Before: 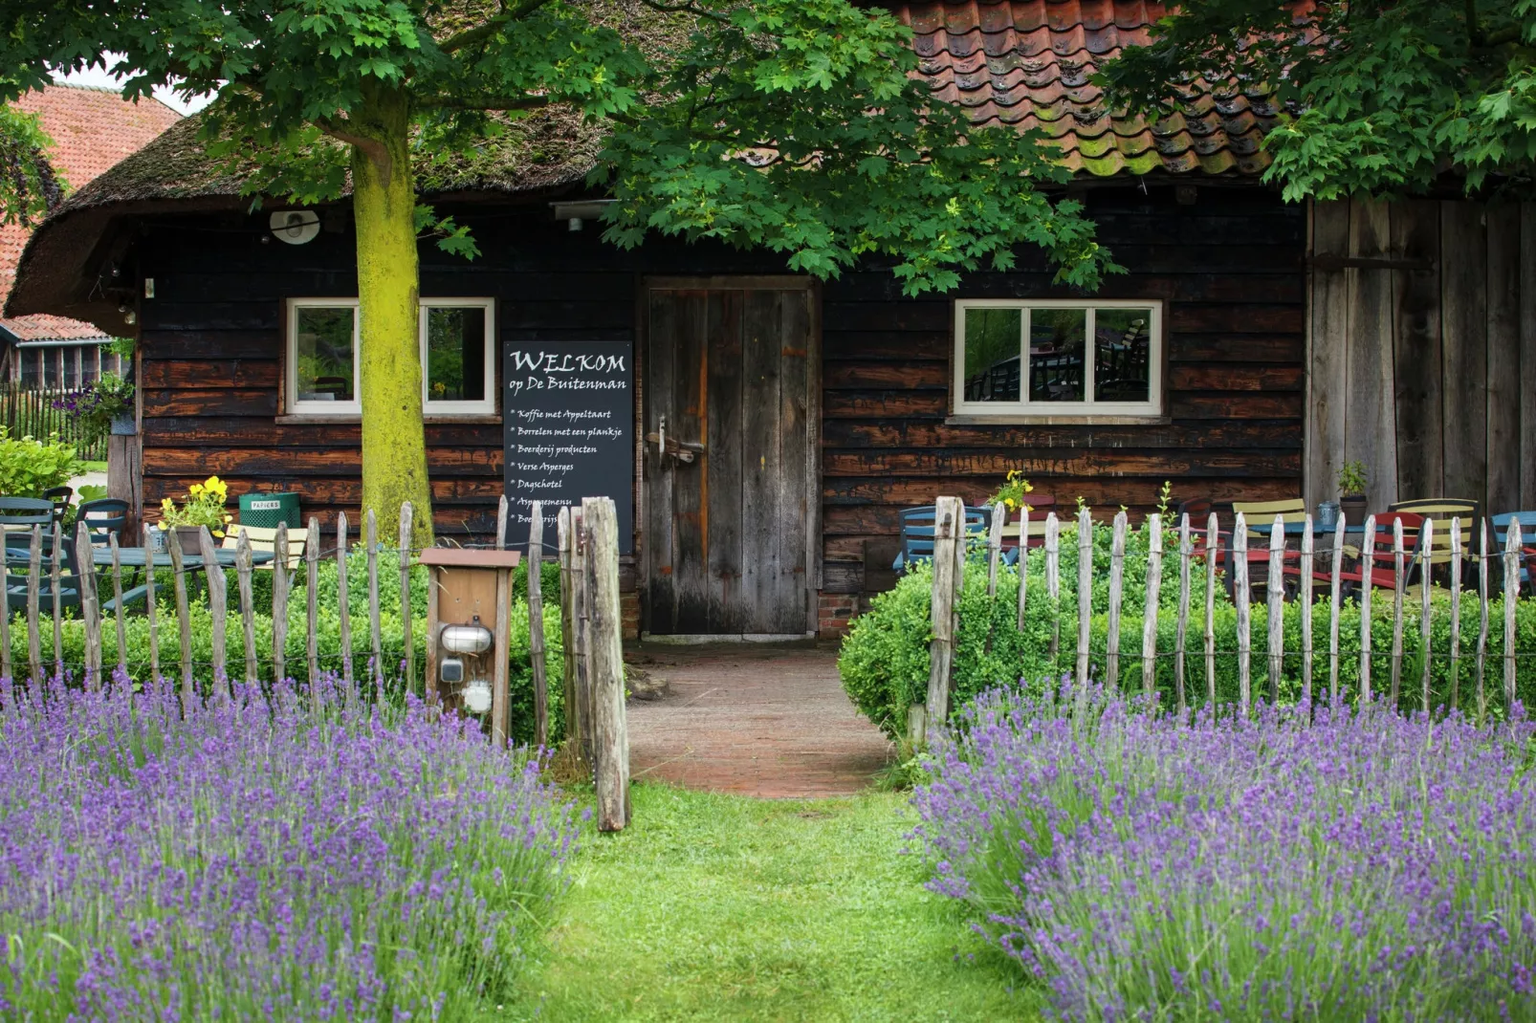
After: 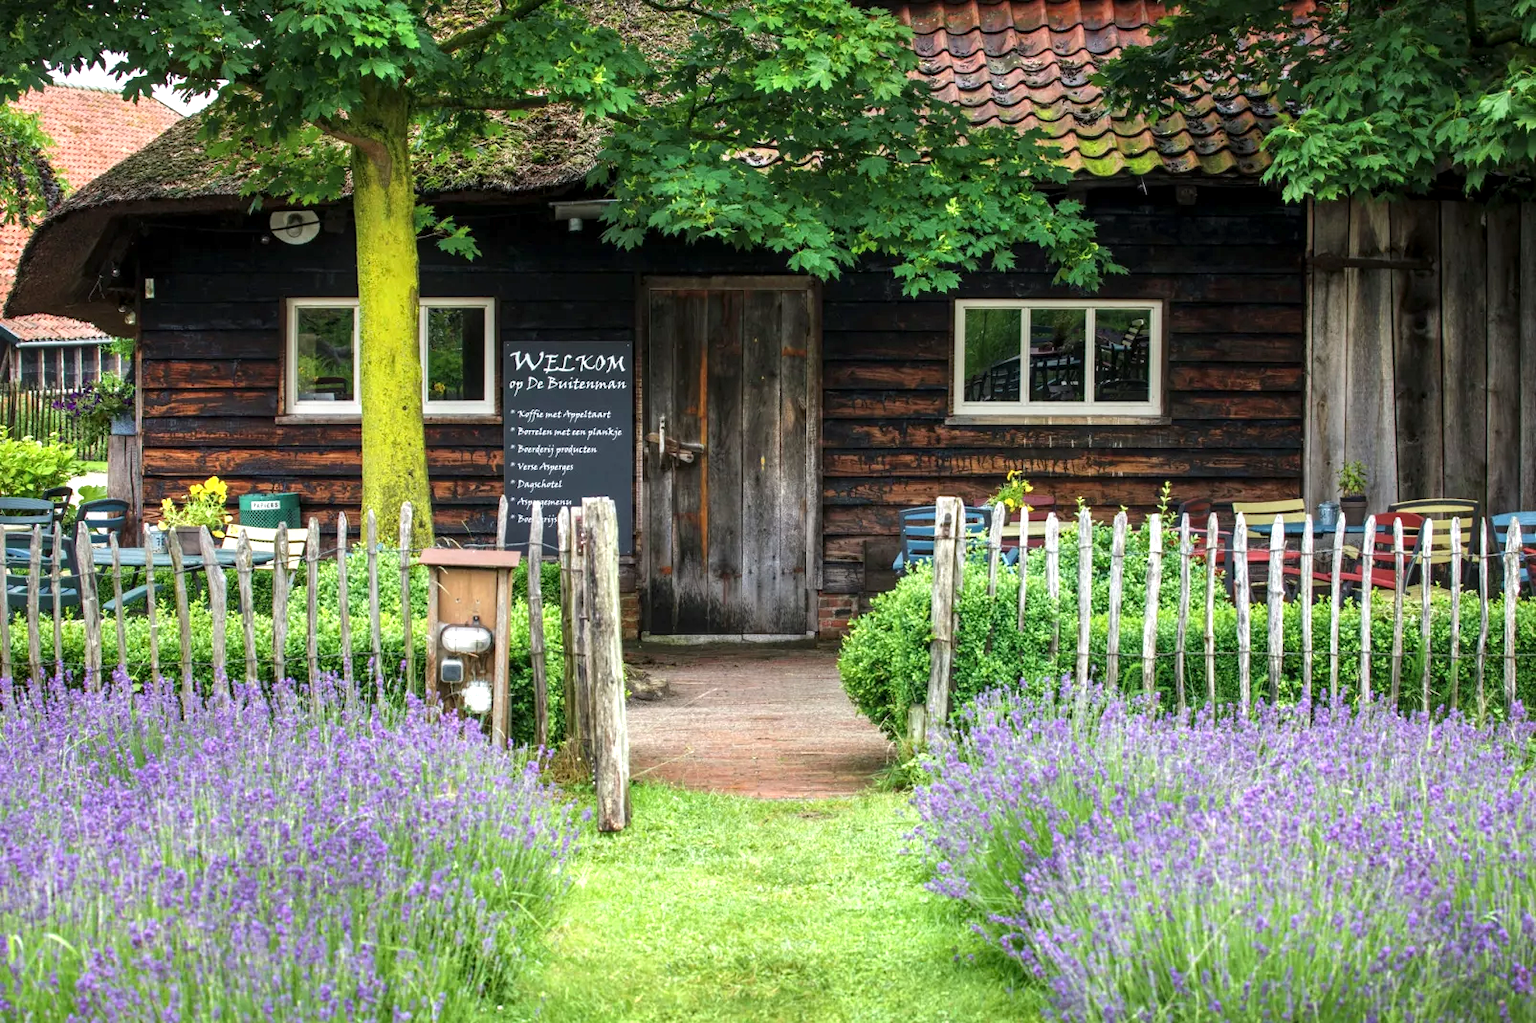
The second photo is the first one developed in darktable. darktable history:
exposure: exposure 0.665 EV, compensate highlight preservation false
local contrast: on, module defaults
